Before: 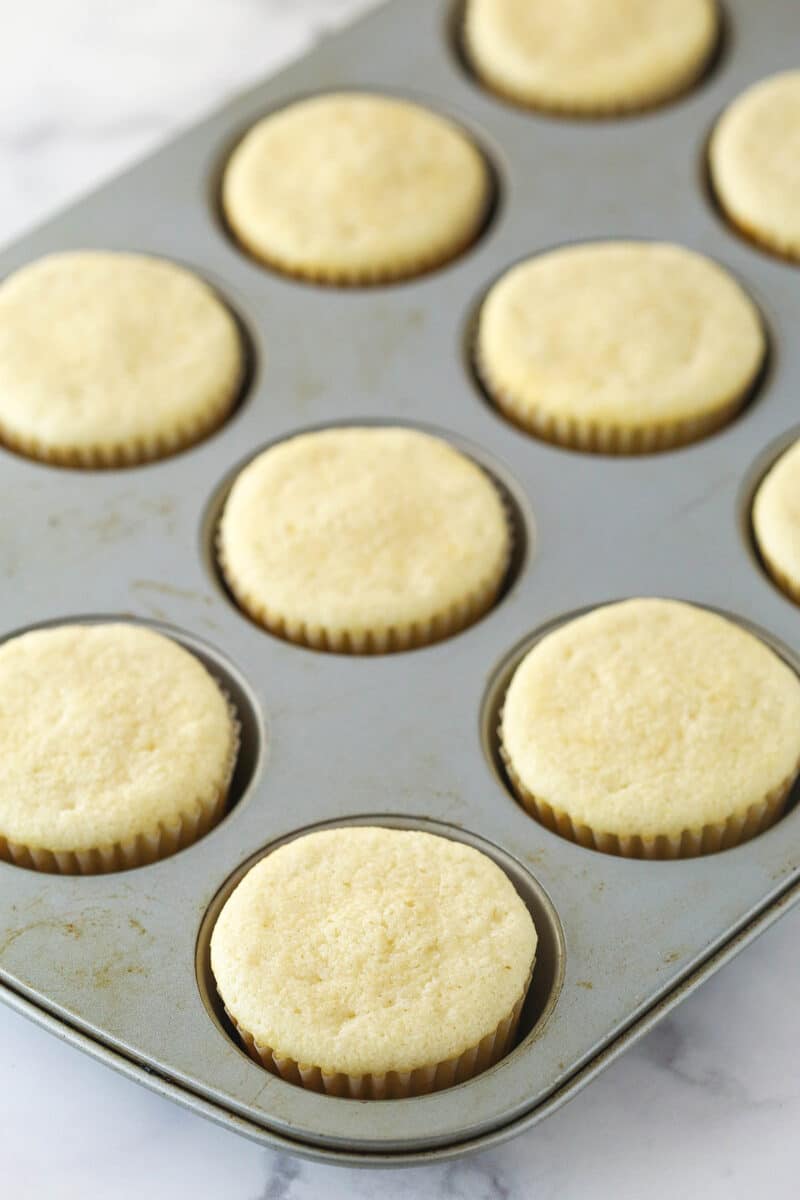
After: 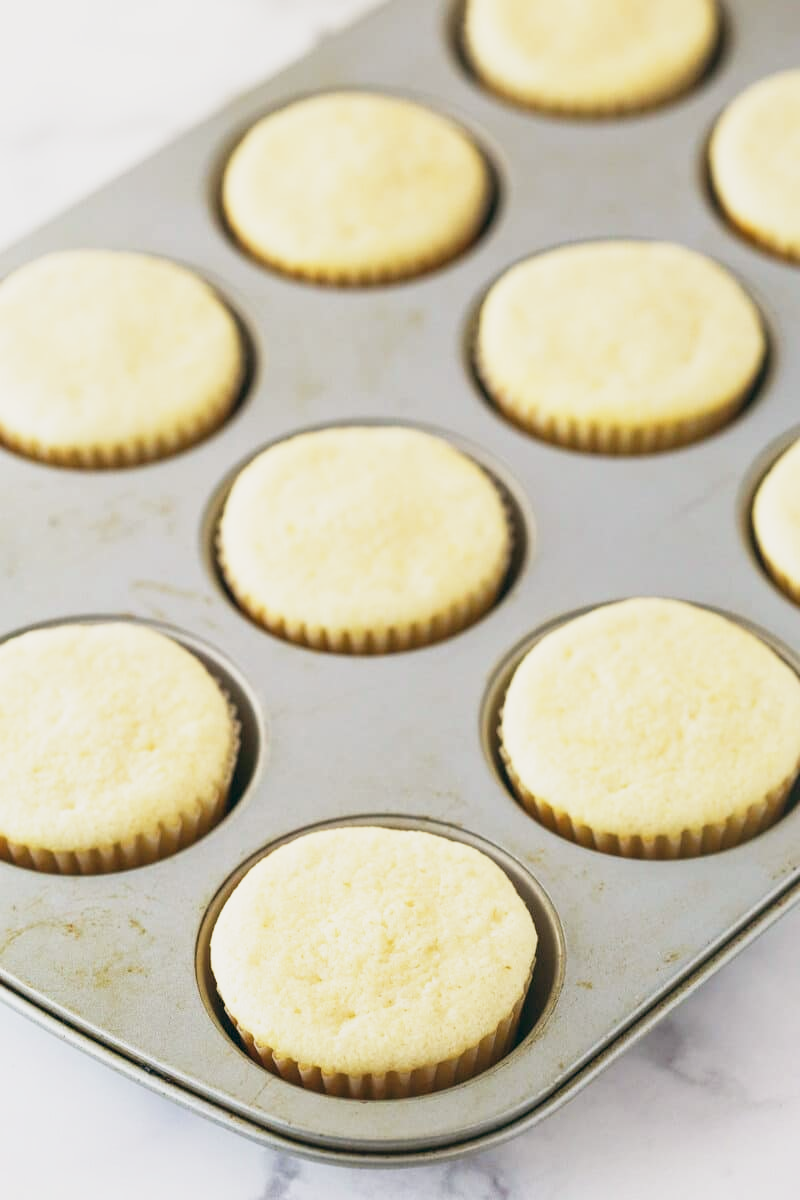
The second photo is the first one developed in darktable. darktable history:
color balance: lift [1, 0.998, 1.001, 1.002], gamma [1, 1.02, 1, 0.98], gain [1, 1.02, 1.003, 0.98]
base curve: curves: ch0 [(0, 0) (0.088, 0.125) (0.176, 0.251) (0.354, 0.501) (0.613, 0.749) (1, 0.877)], preserve colors none
